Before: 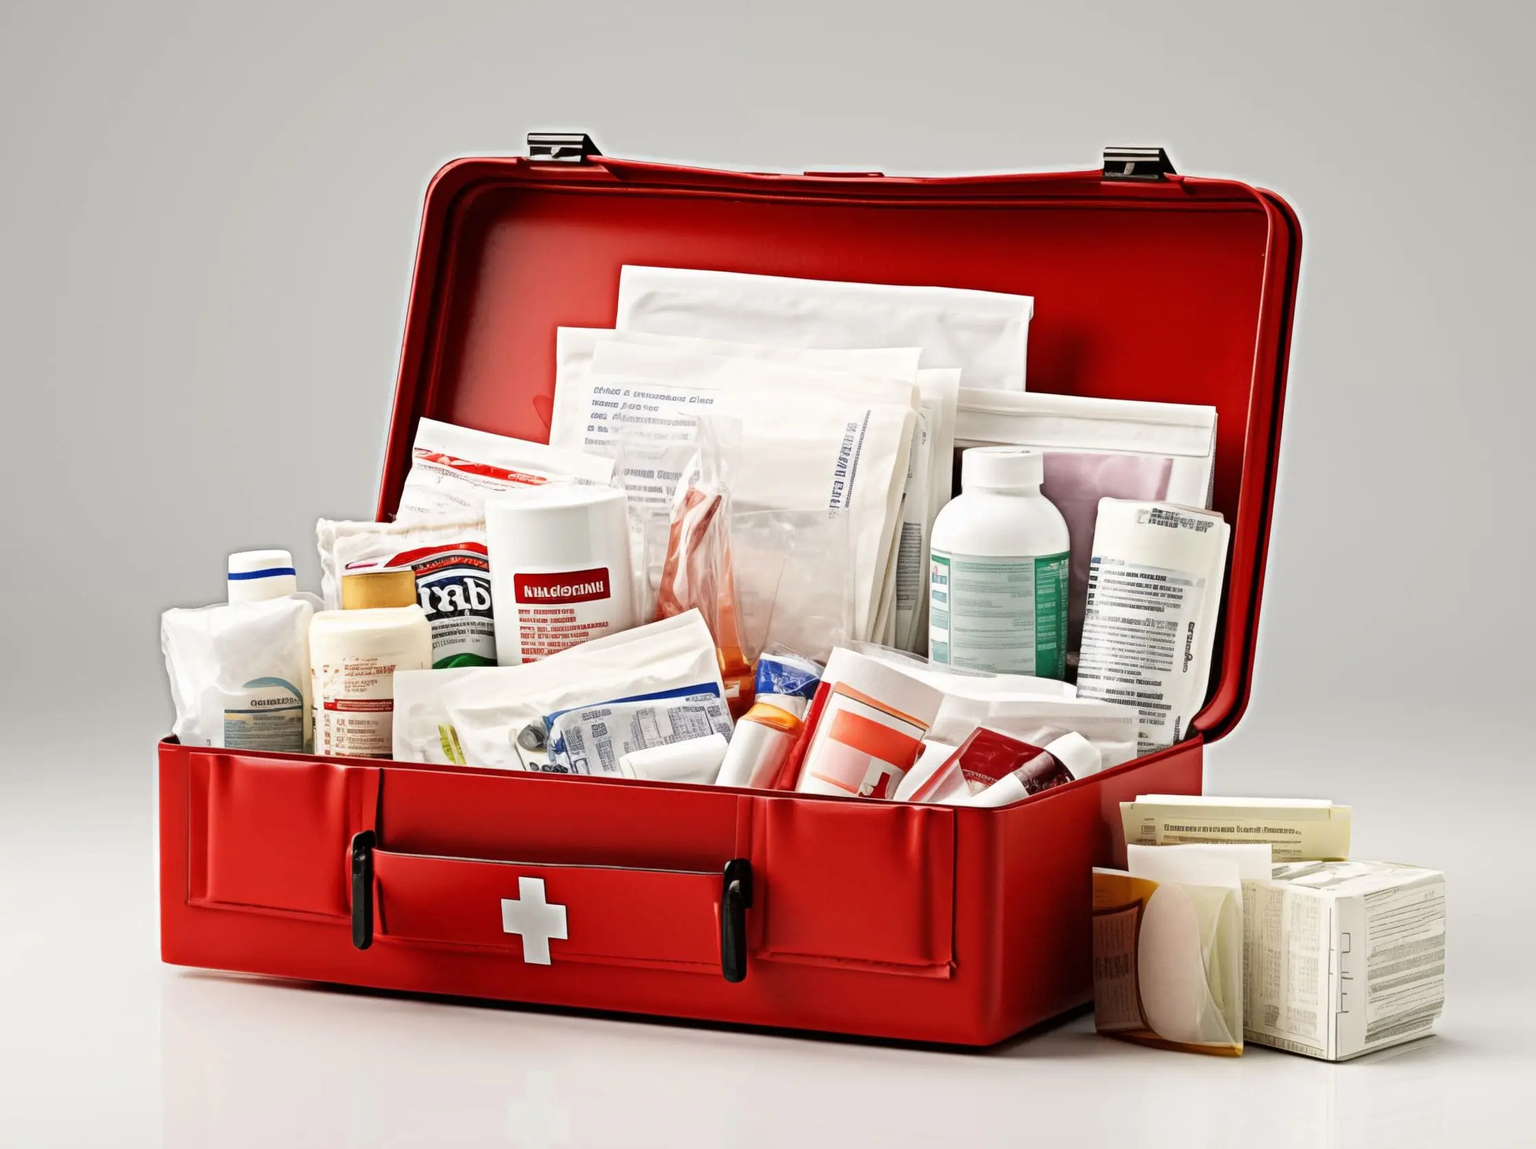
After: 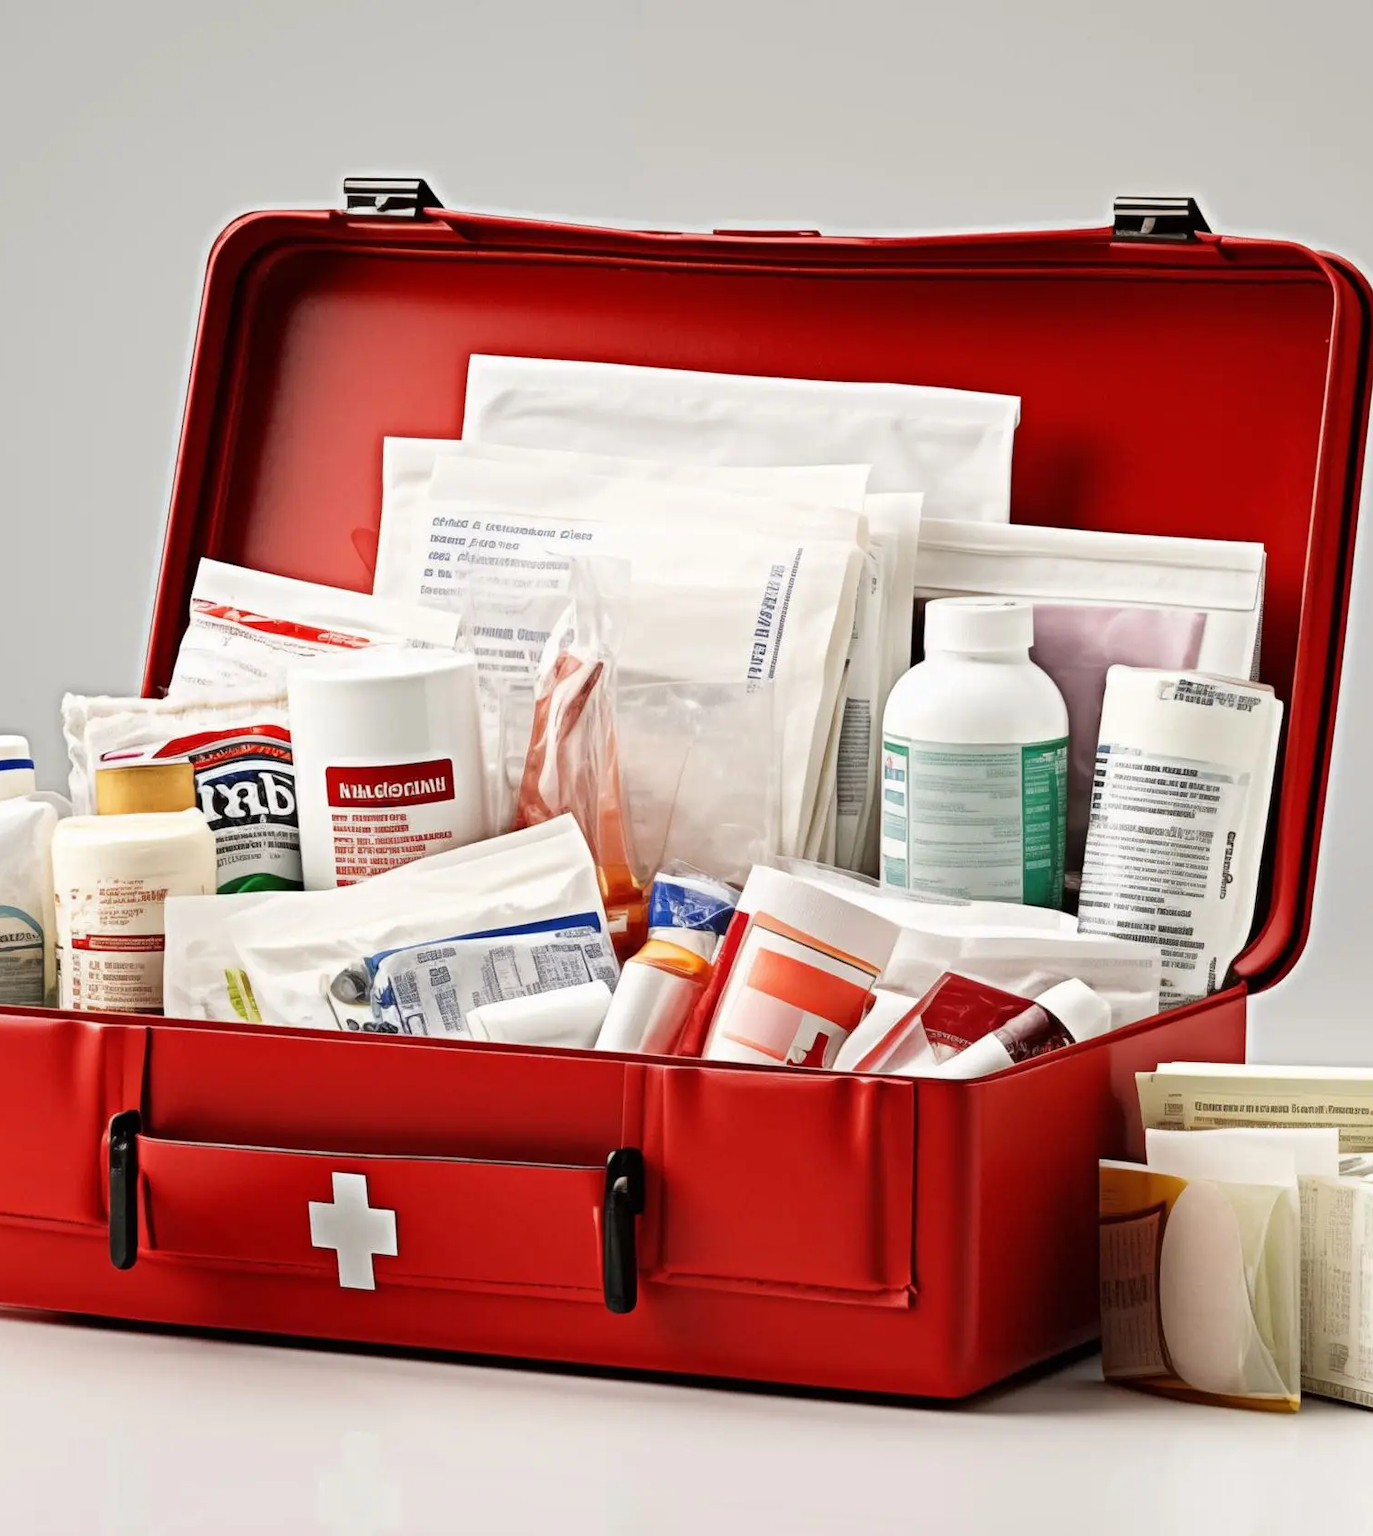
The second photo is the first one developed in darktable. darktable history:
crop and rotate: left 17.604%, right 15.436%
